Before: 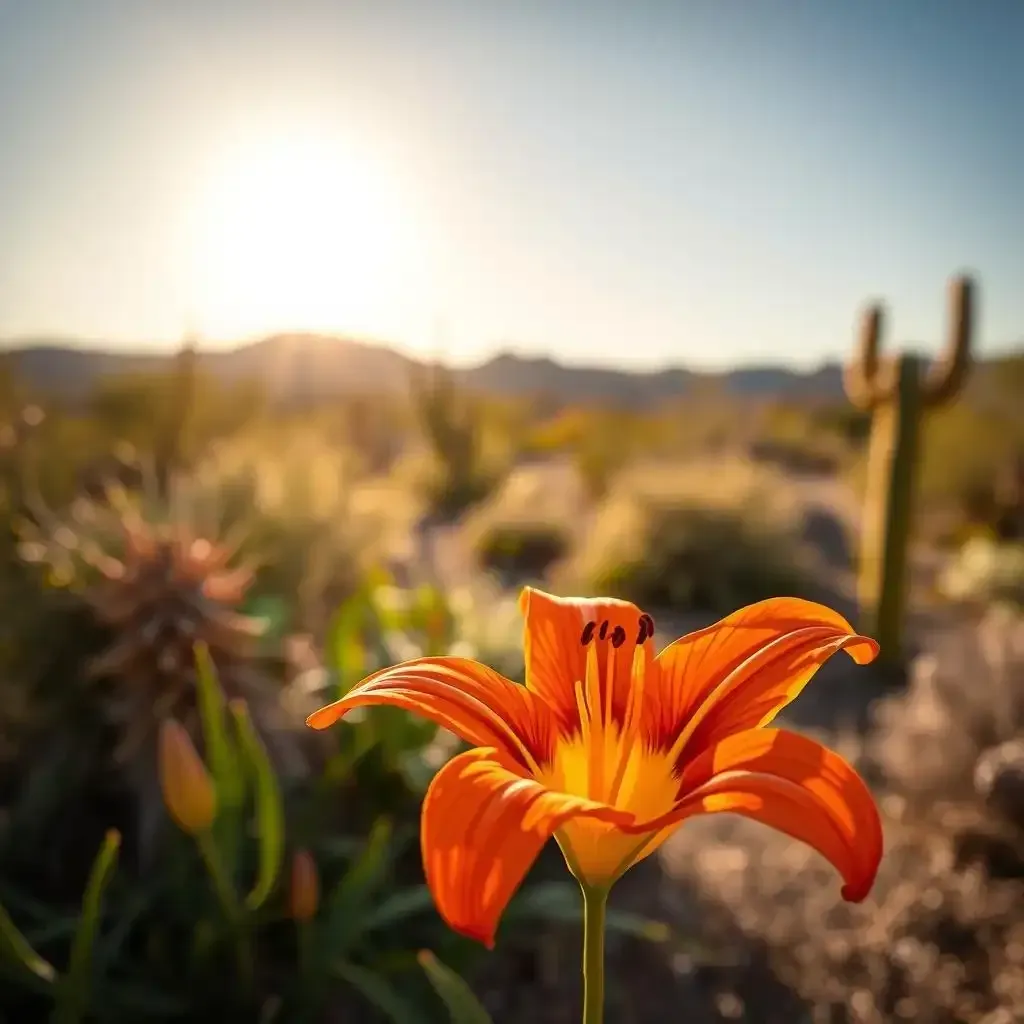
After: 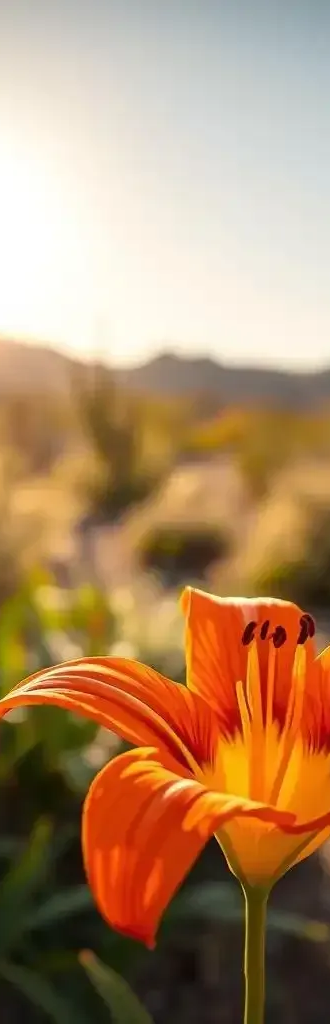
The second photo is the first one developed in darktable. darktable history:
crop: left 33.129%, right 33.801%
